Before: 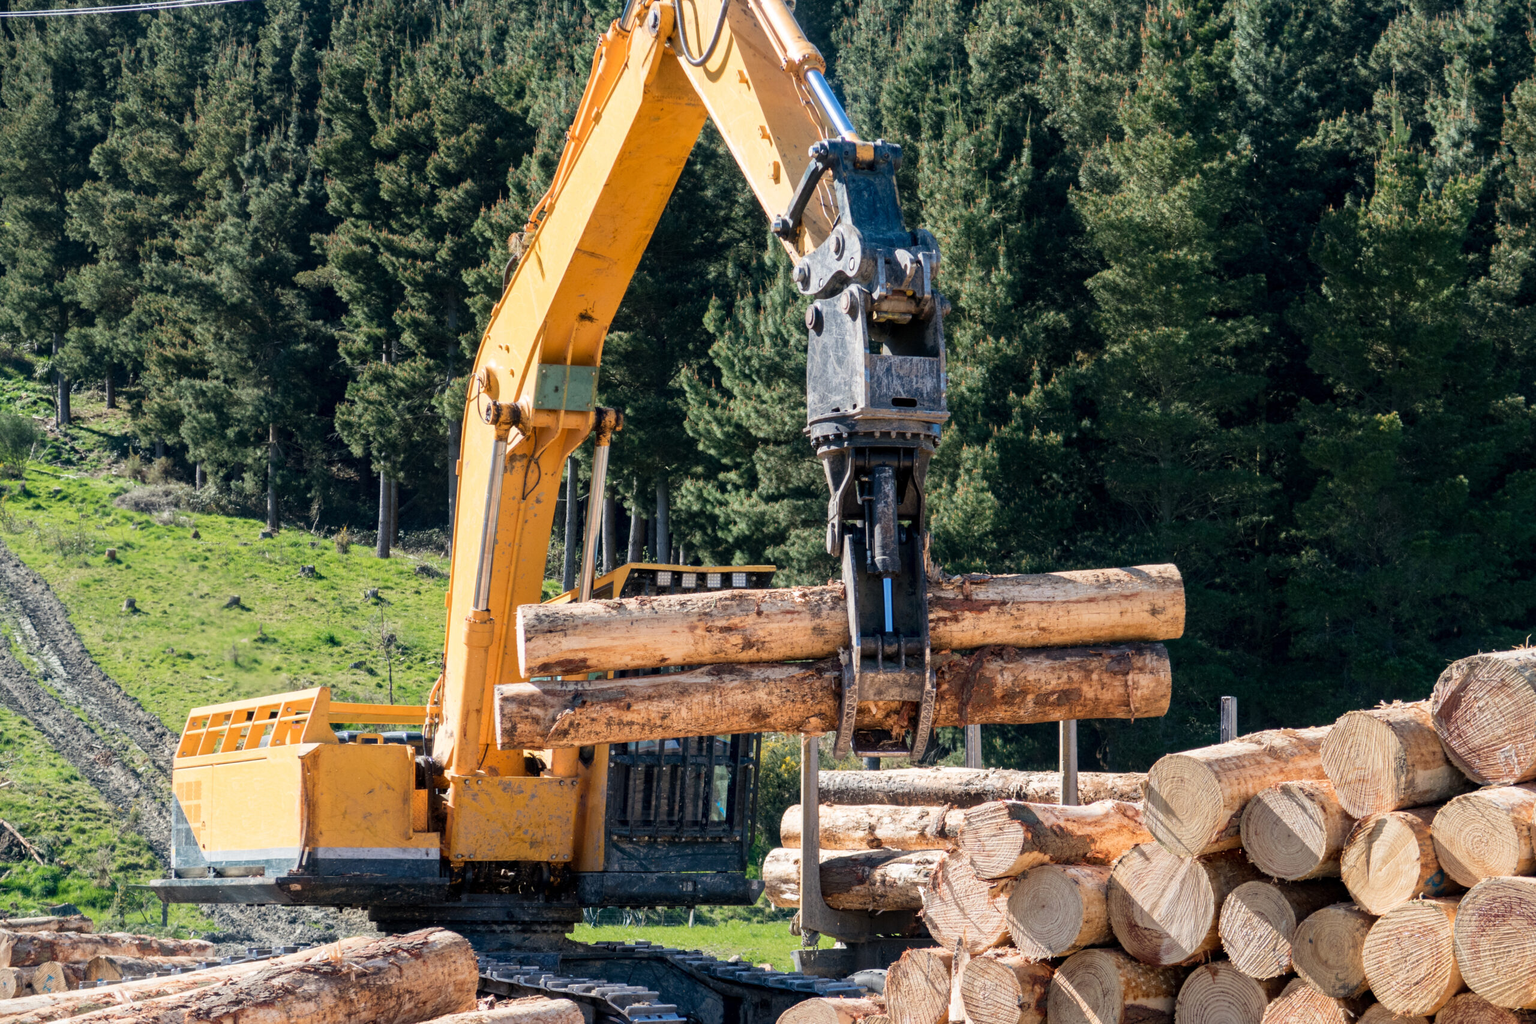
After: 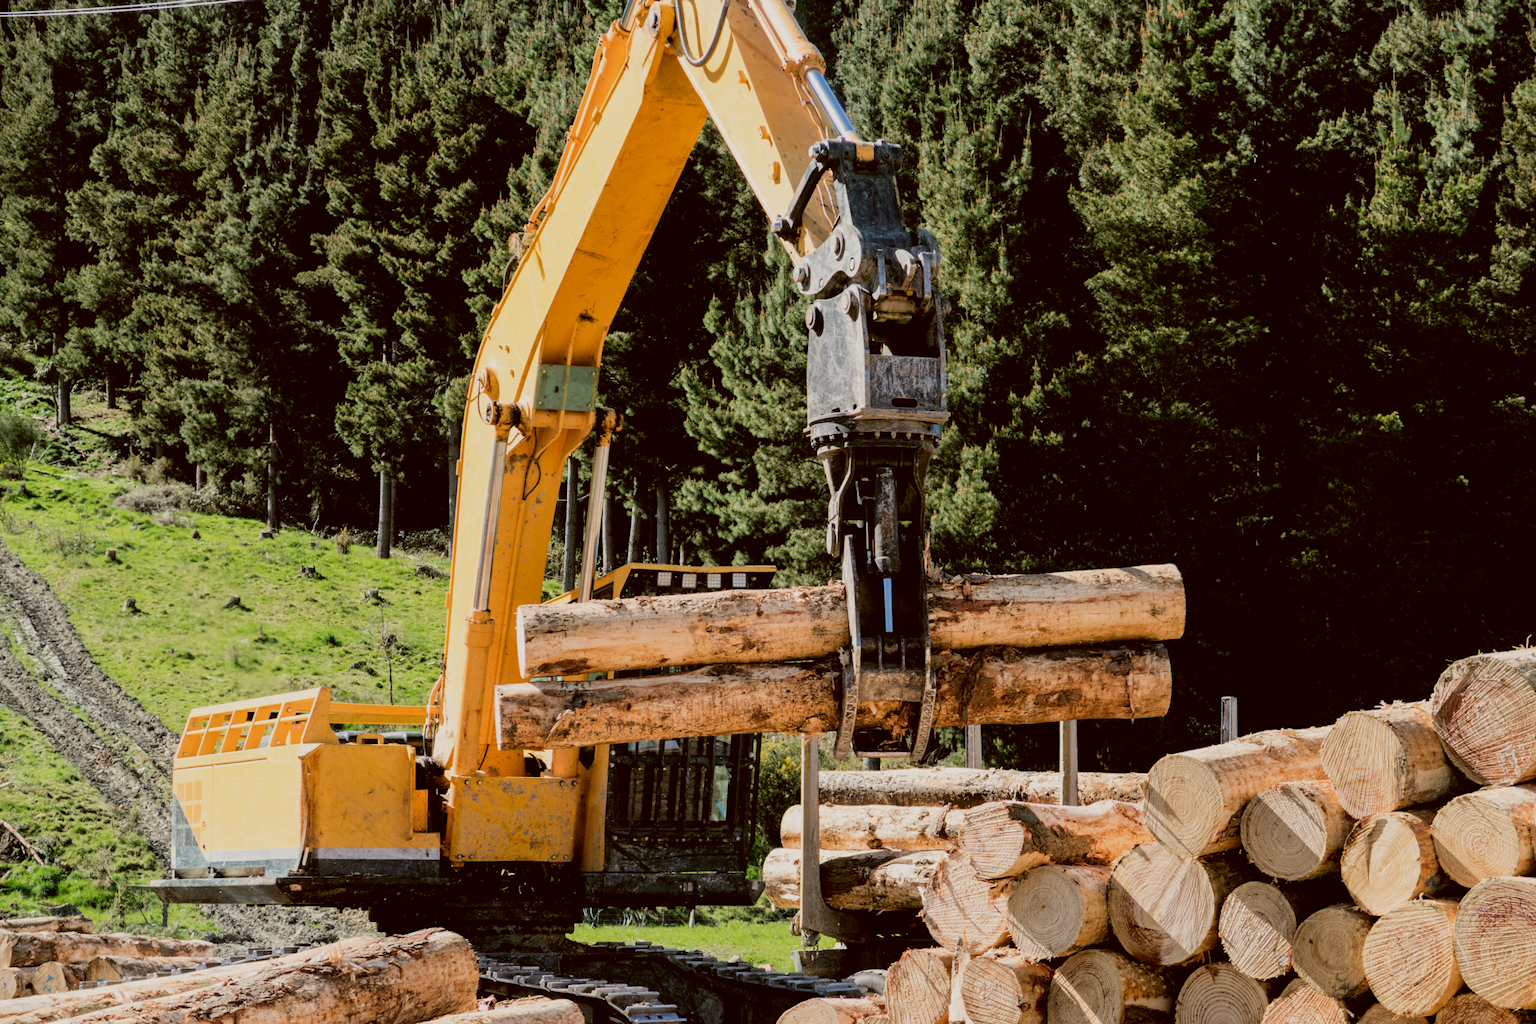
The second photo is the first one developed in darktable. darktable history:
color correction: highlights a* -0.482, highlights b* 0.161, shadows a* 4.66, shadows b* 20.72
filmic rgb: black relative exposure -5 EV, hardness 2.88, contrast 1.1
